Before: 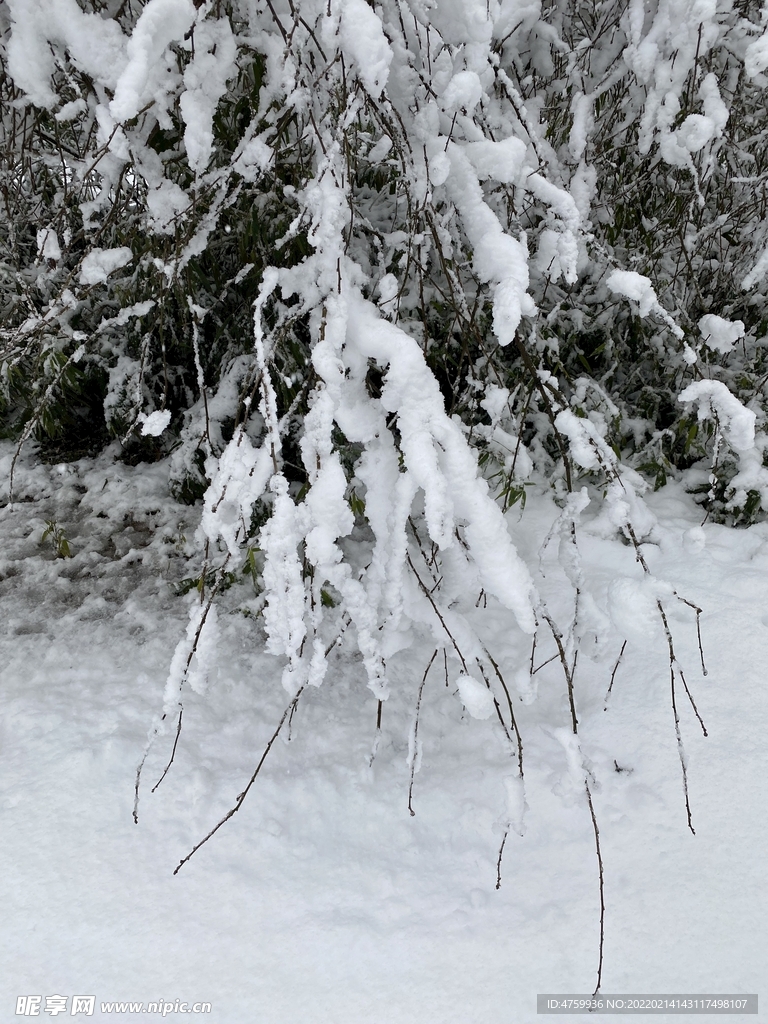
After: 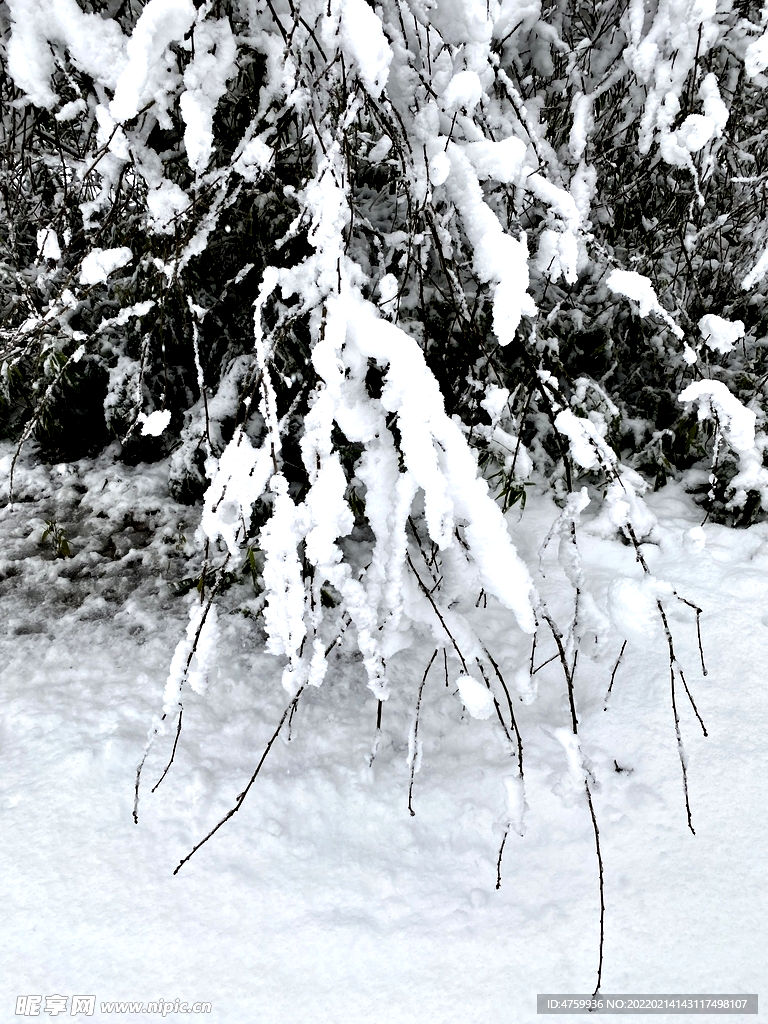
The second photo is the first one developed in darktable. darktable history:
contrast equalizer: octaves 7, y [[0.6 ×6], [0.55 ×6], [0 ×6], [0 ×6], [0 ×6]]
tone equalizer: -8 EV -0.38 EV, -7 EV -0.403 EV, -6 EV -0.297 EV, -5 EV -0.205 EV, -3 EV 0.206 EV, -2 EV 0.354 EV, -1 EV 0.371 EV, +0 EV 0.419 EV, edges refinement/feathering 500, mask exposure compensation -1.57 EV, preserve details no
